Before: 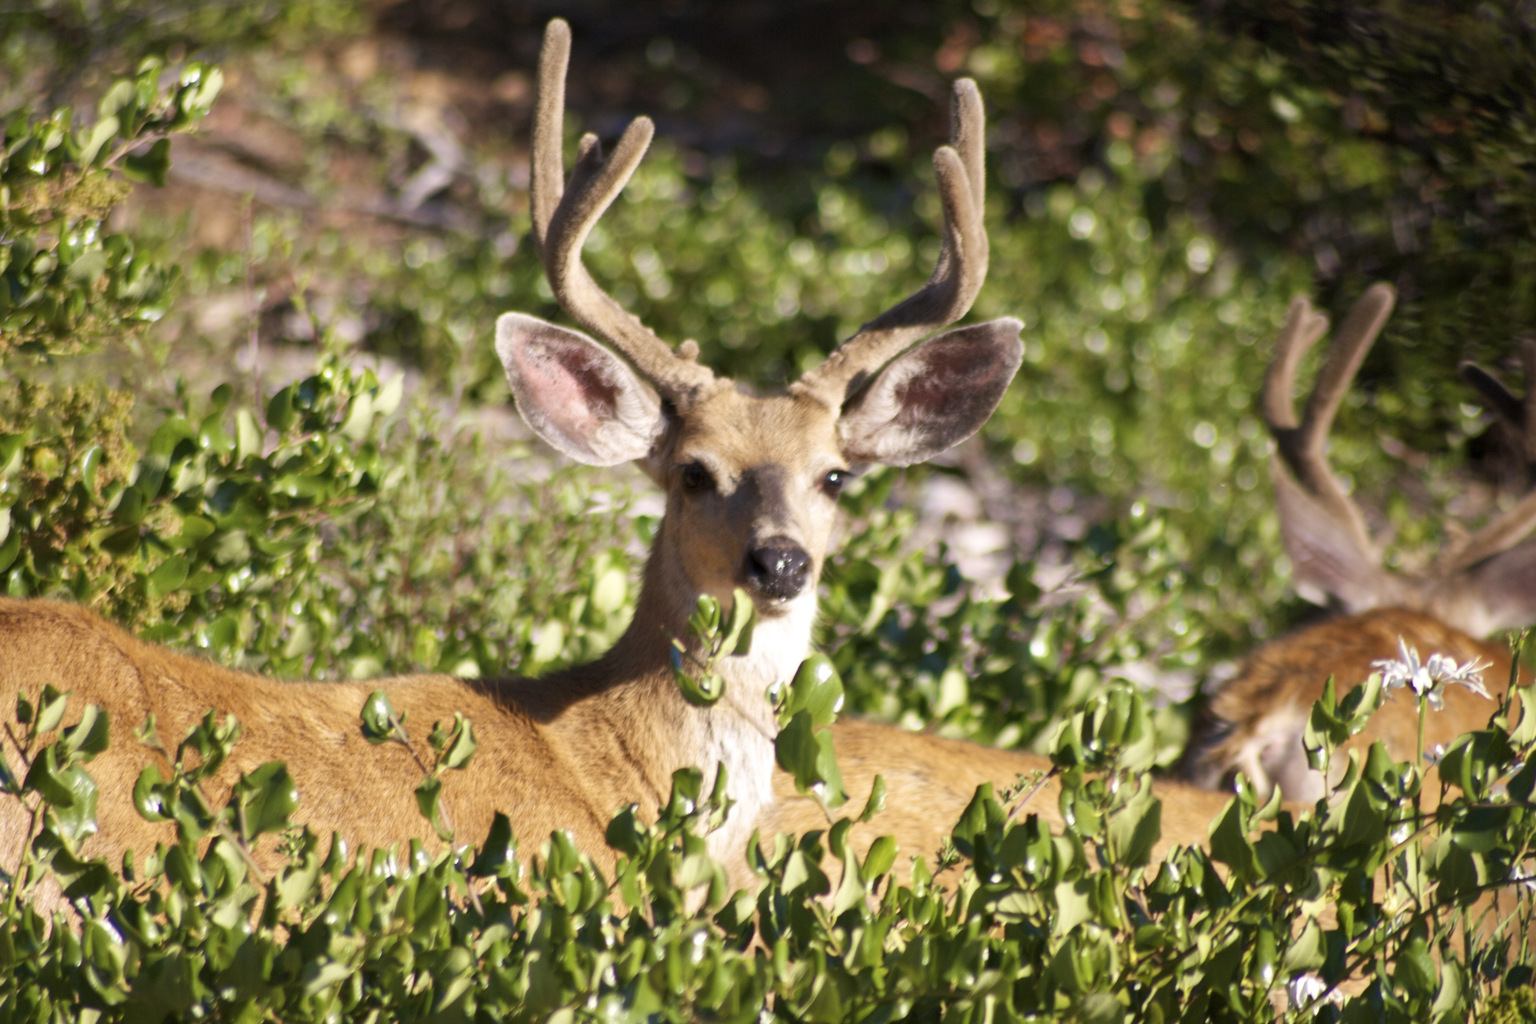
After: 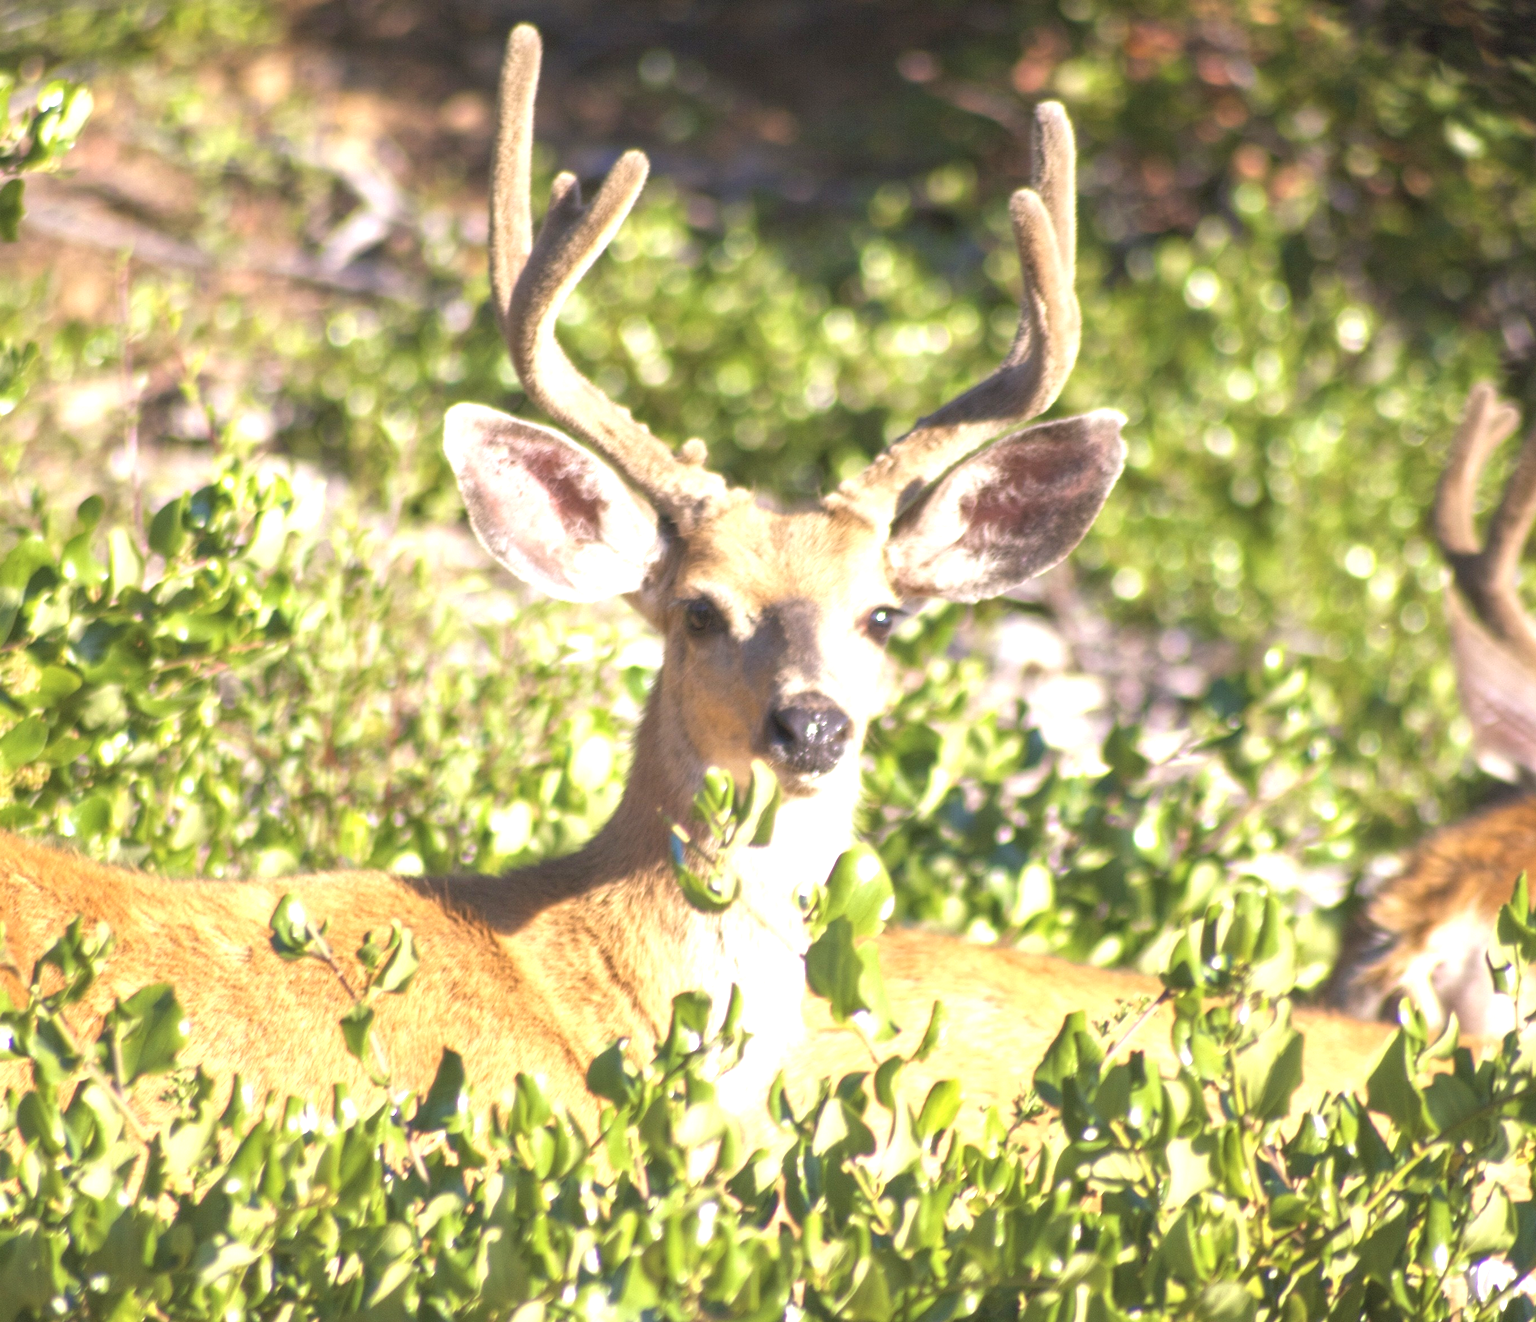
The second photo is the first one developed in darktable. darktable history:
exposure: black level correction 0, exposure 1.2 EV, compensate exposure bias true, compensate highlight preservation false
crop: left 9.88%, right 12.664%
local contrast: highlights 48%, shadows 0%, detail 100%
